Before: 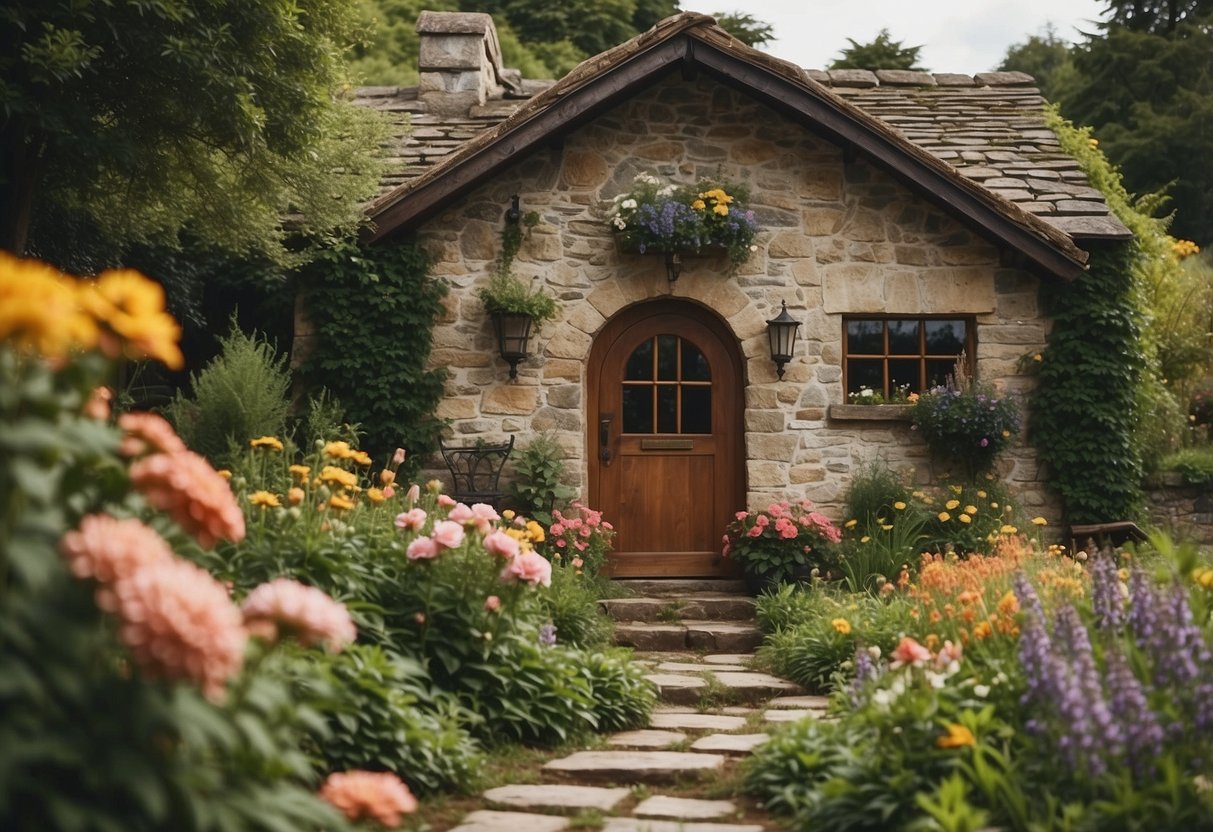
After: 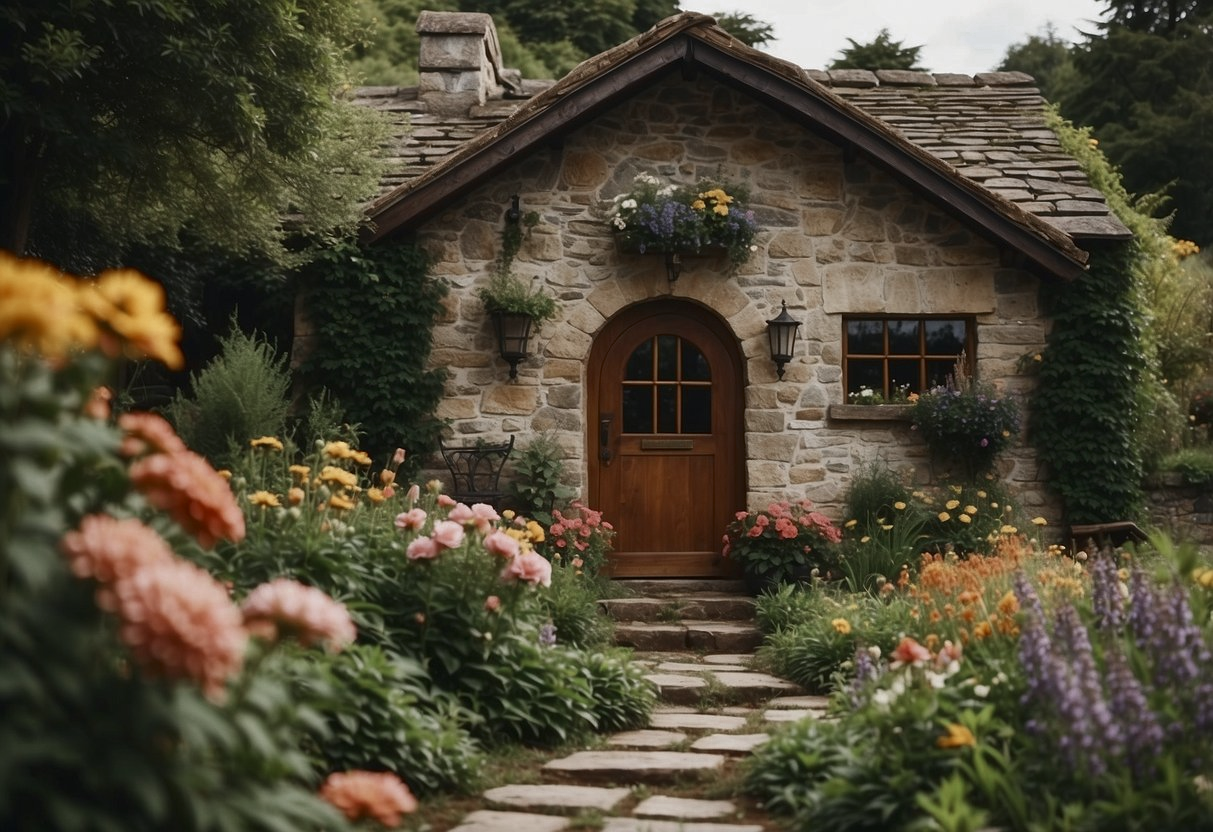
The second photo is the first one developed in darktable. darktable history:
color zones: curves: ch0 [(0, 0.5) (0.125, 0.4) (0.25, 0.5) (0.375, 0.4) (0.5, 0.4) (0.625, 0.6) (0.75, 0.6) (0.875, 0.5)]; ch1 [(0, 0.35) (0.125, 0.45) (0.25, 0.35) (0.375, 0.35) (0.5, 0.35) (0.625, 0.35) (0.75, 0.45) (0.875, 0.35)]; ch2 [(0, 0.6) (0.125, 0.5) (0.25, 0.5) (0.375, 0.6) (0.5, 0.6) (0.625, 0.5) (0.75, 0.5) (0.875, 0.5)]
contrast brightness saturation: brightness -0.087
